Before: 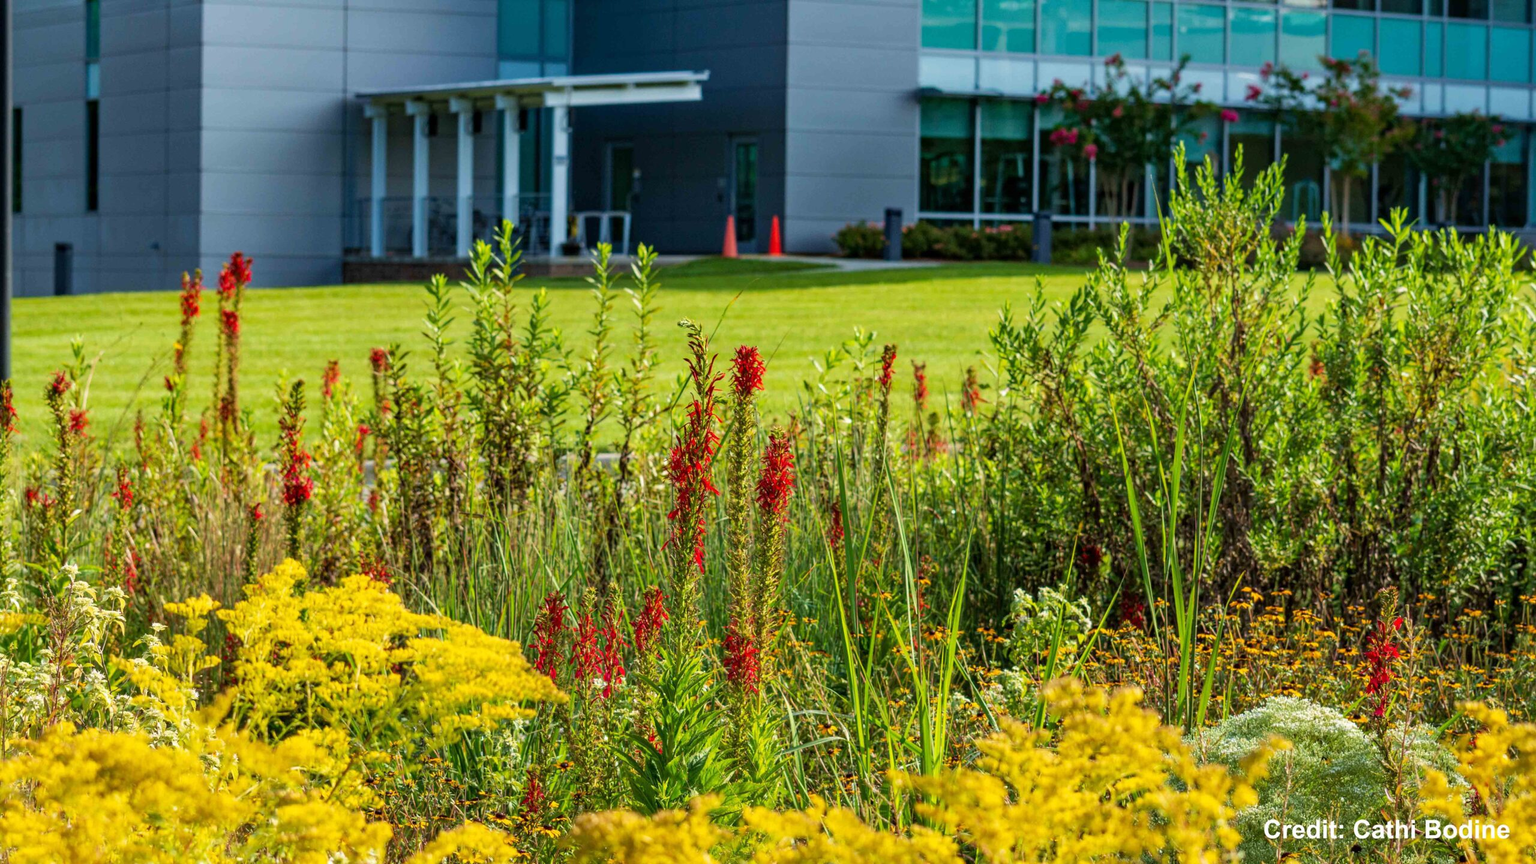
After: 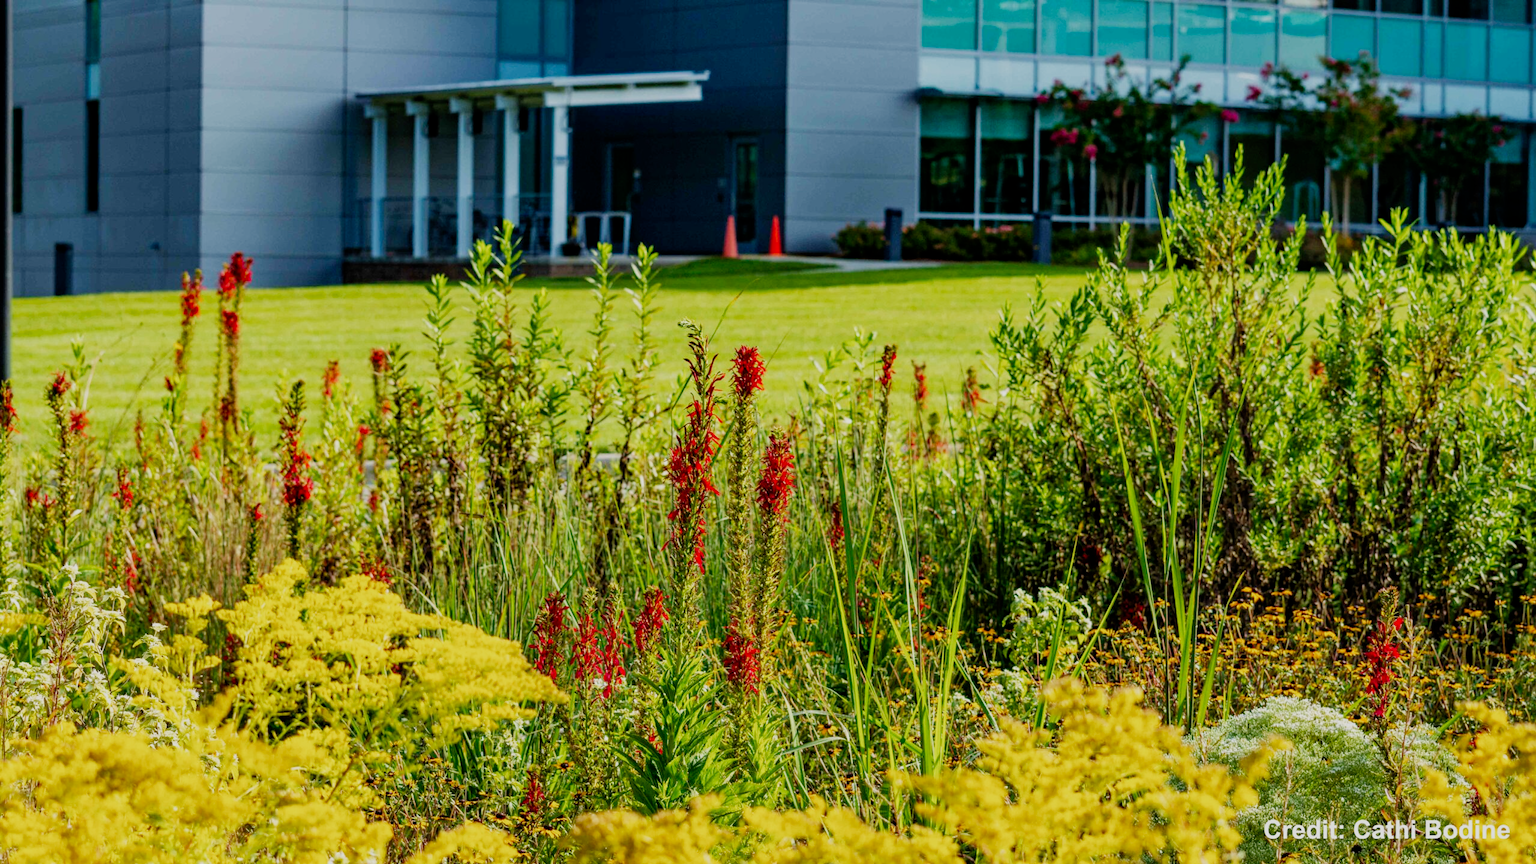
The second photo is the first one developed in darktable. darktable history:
exposure: black level correction -0.002, exposure 0.708 EV, compensate exposure bias true, compensate highlight preservation false
filmic rgb: middle gray luminance 29%, black relative exposure -10.3 EV, white relative exposure 5.5 EV, threshold 6 EV, target black luminance 0%, hardness 3.95, latitude 2.04%, contrast 1.132, highlights saturation mix 5%, shadows ↔ highlights balance 15.11%, preserve chrominance no, color science v3 (2019), use custom middle-gray values true, iterations of high-quality reconstruction 0, enable highlight reconstruction true
